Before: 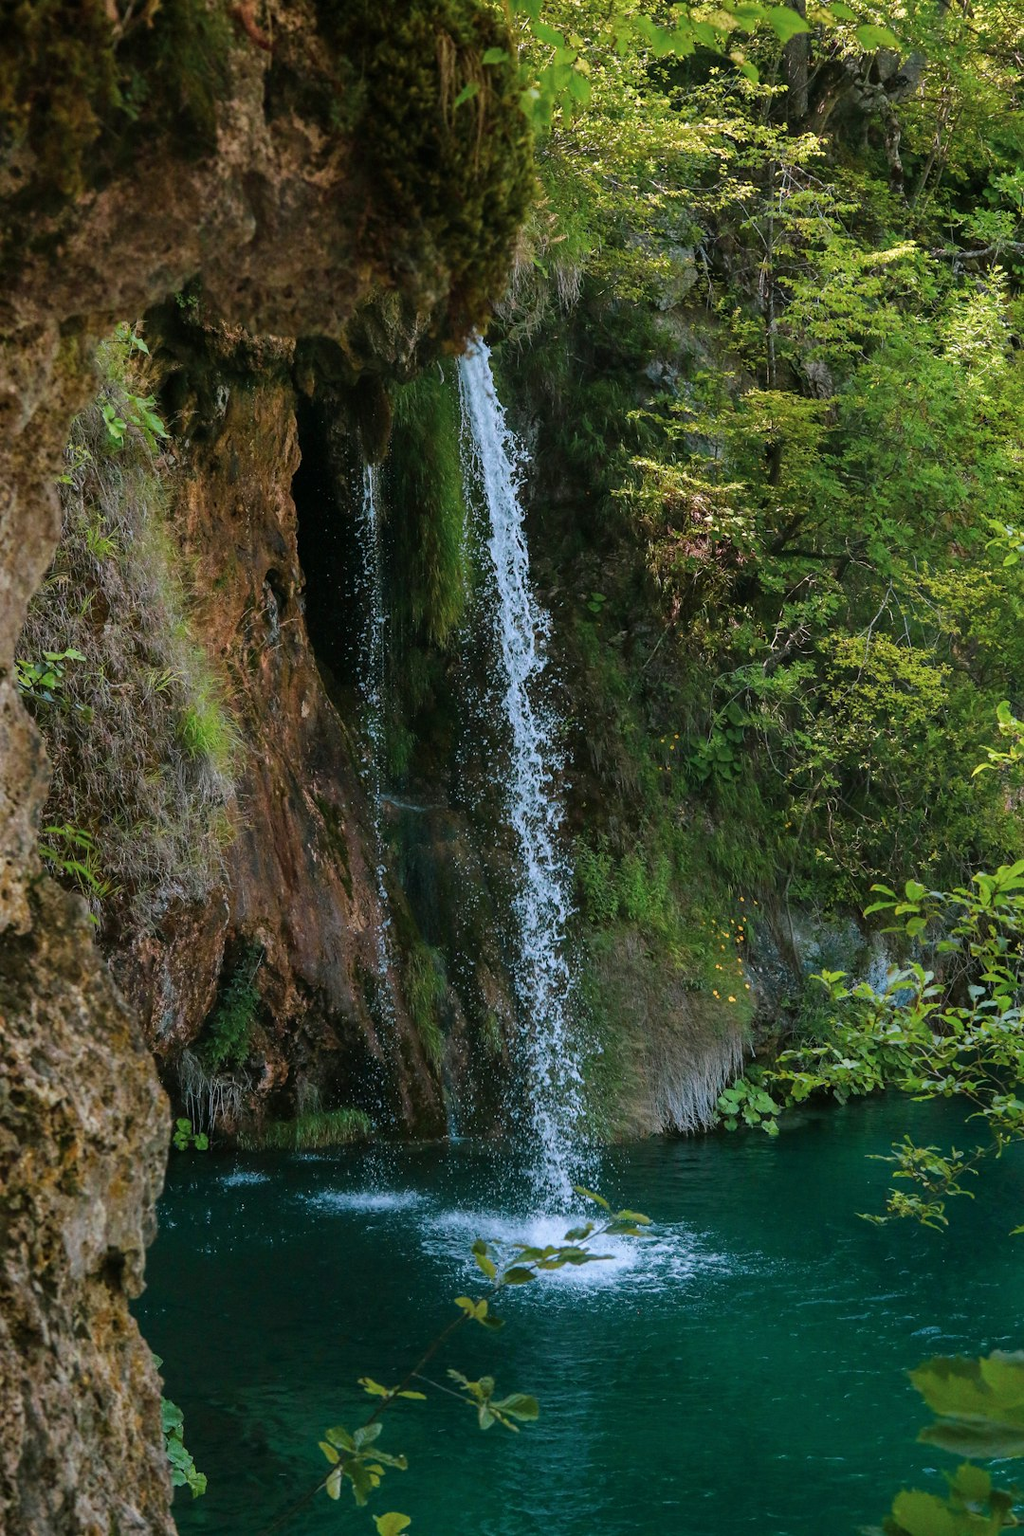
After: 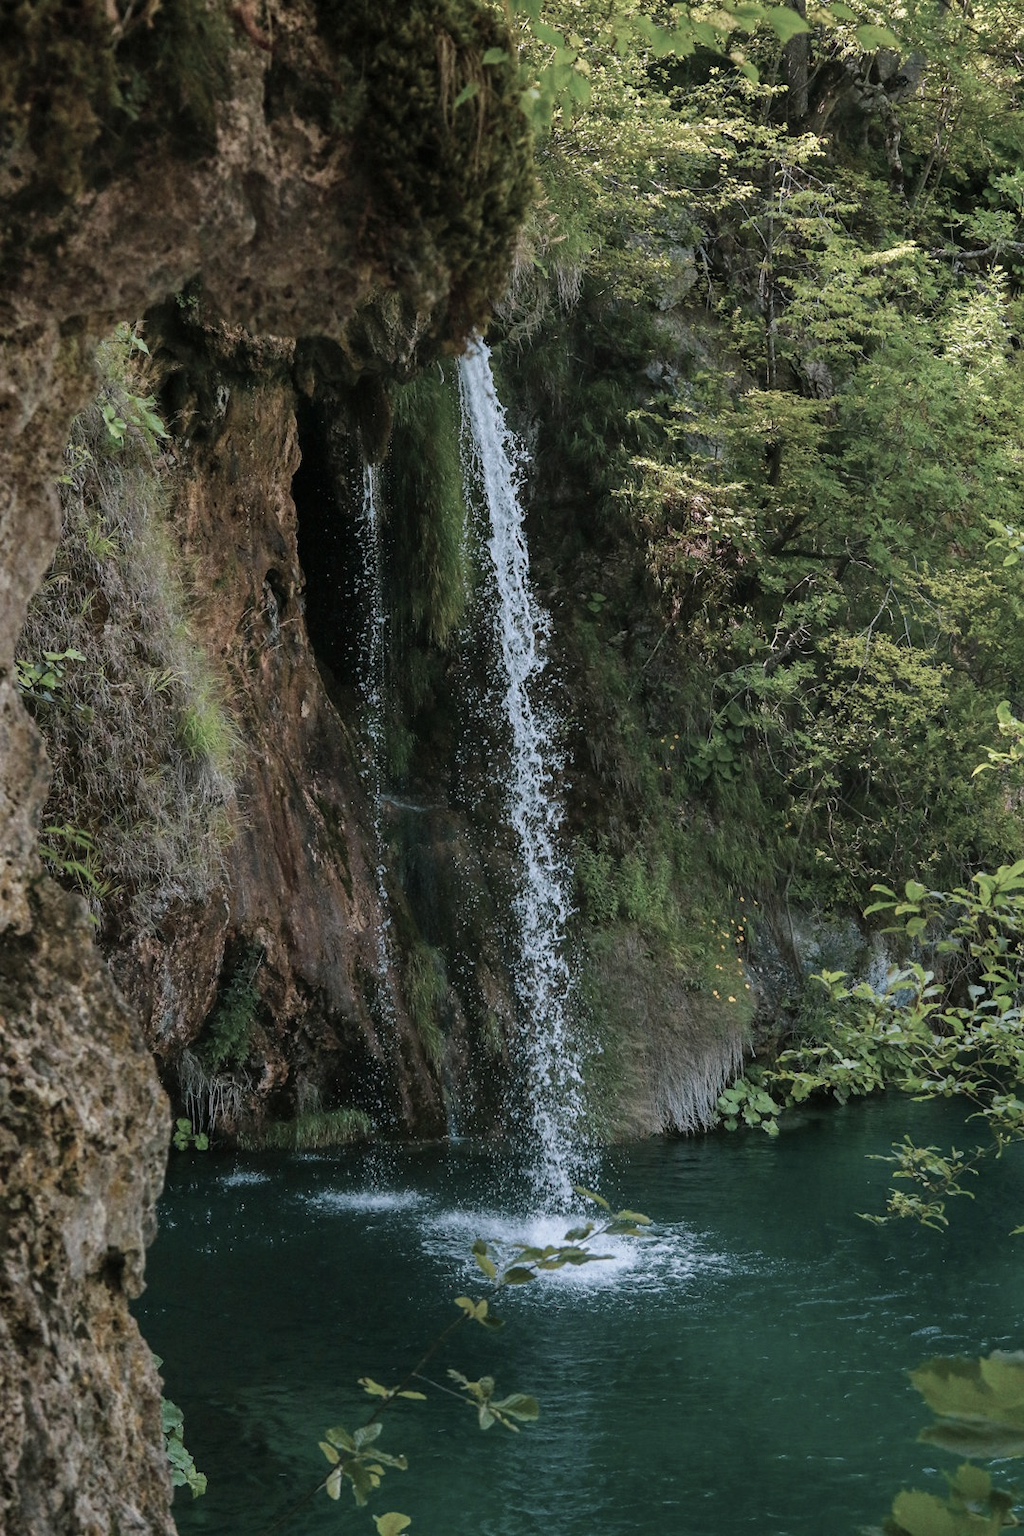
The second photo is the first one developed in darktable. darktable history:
shadows and highlights: shadows 19.13, highlights -83.41, soften with gaussian
color correction: saturation 0.57
